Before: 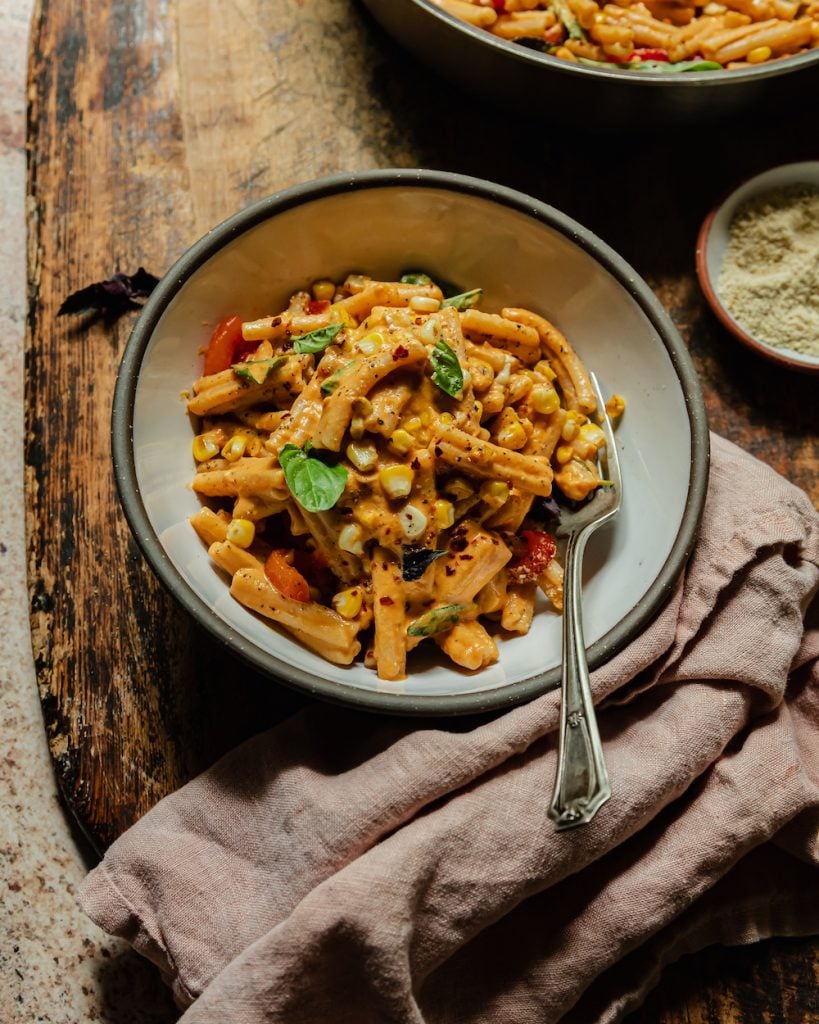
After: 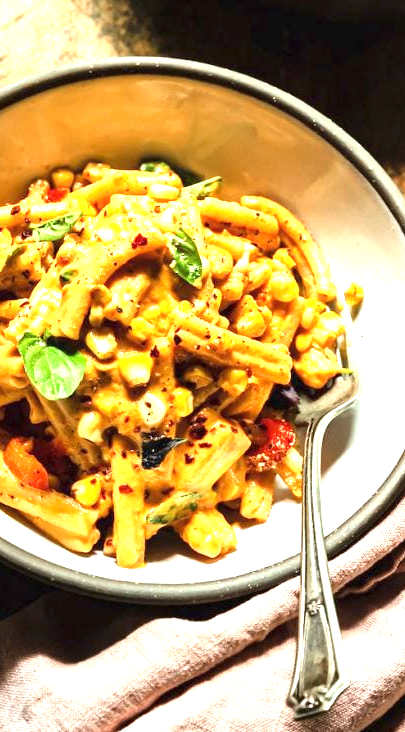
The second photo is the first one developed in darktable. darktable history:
exposure: black level correction 0, exposure 1.954 EV, compensate exposure bias true, compensate highlight preservation false
crop: left 31.974%, top 10.988%, right 18.496%, bottom 17.49%
